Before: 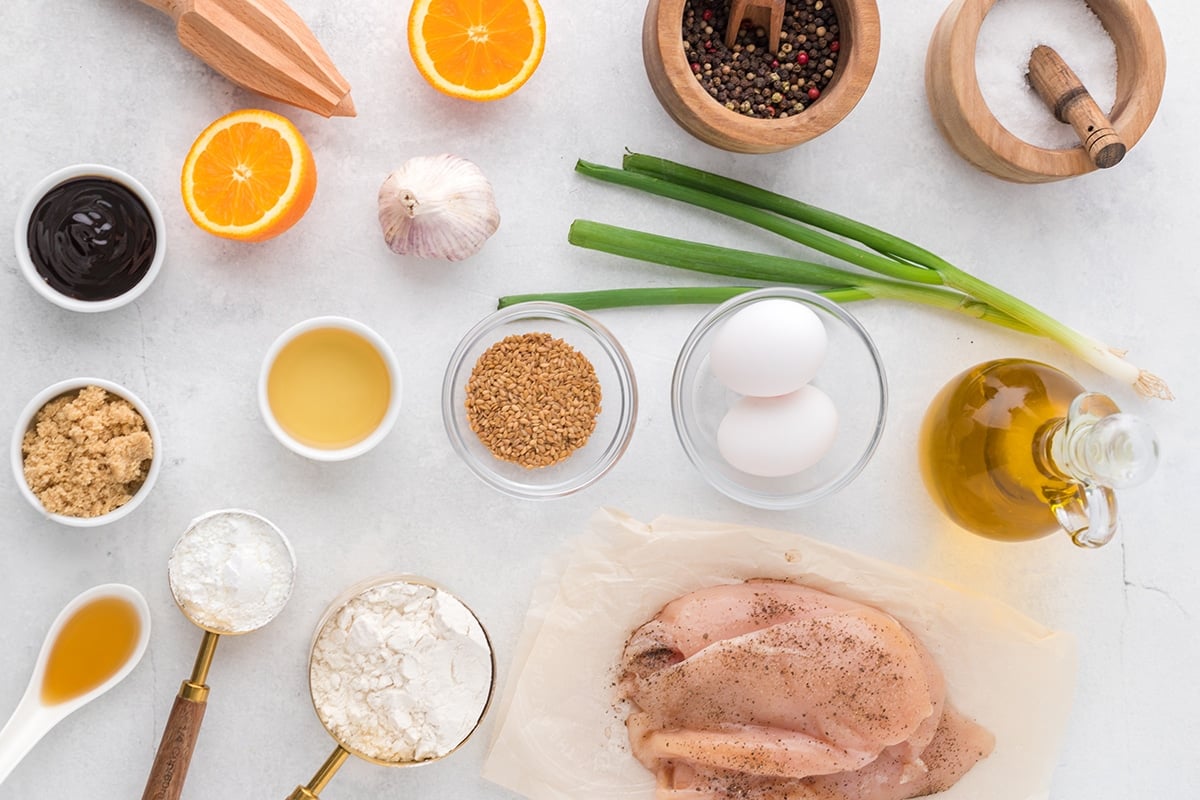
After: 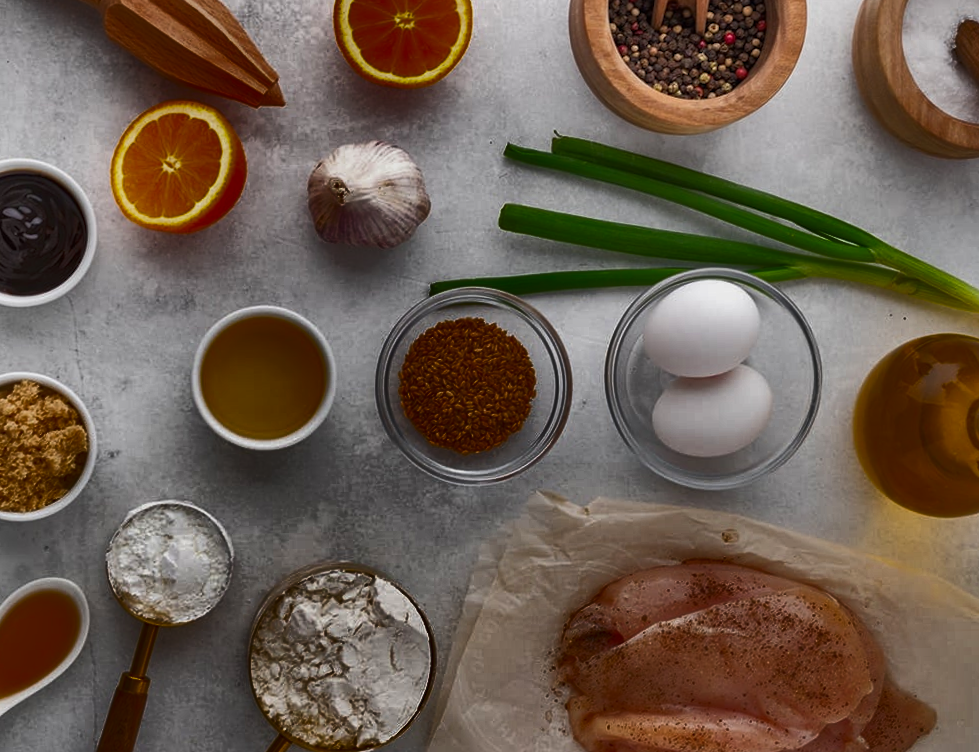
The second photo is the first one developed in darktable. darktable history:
shadows and highlights: radius 123.61, shadows 99.44, white point adjustment -2.89, highlights -99.71, soften with gaussian
crop and rotate: angle 1.18°, left 4.151%, top 0.539%, right 11.747%, bottom 2.583%
